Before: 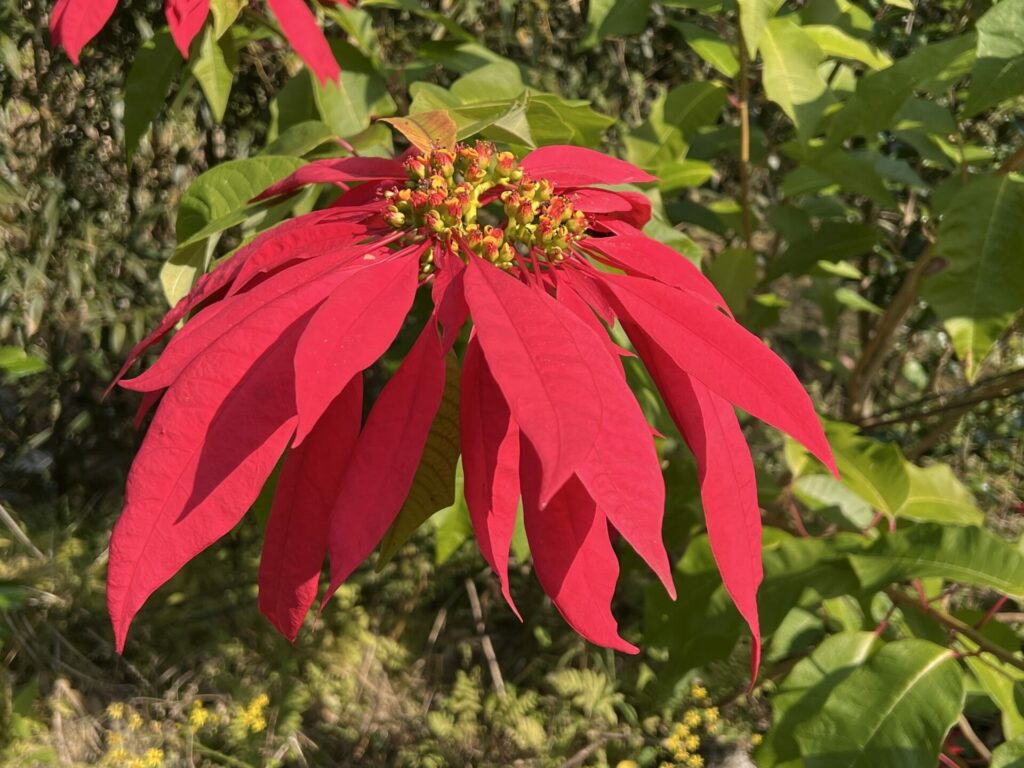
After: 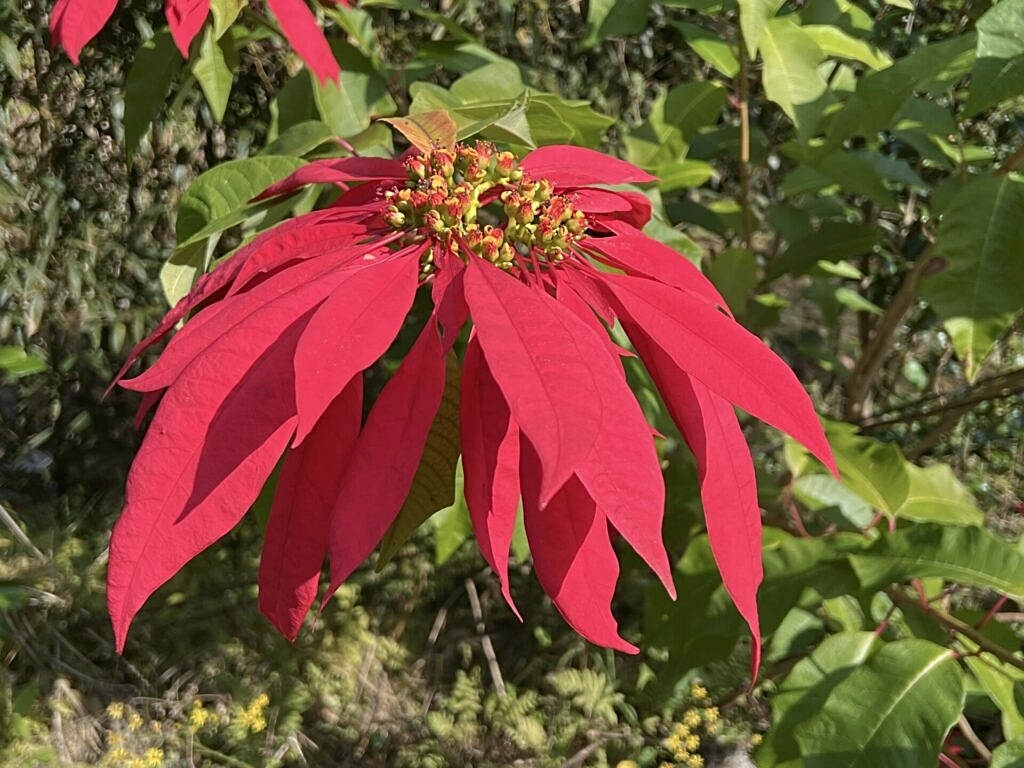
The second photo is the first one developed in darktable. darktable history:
color correction: highlights a* -4.18, highlights b* -10.81
sharpen: on, module defaults
